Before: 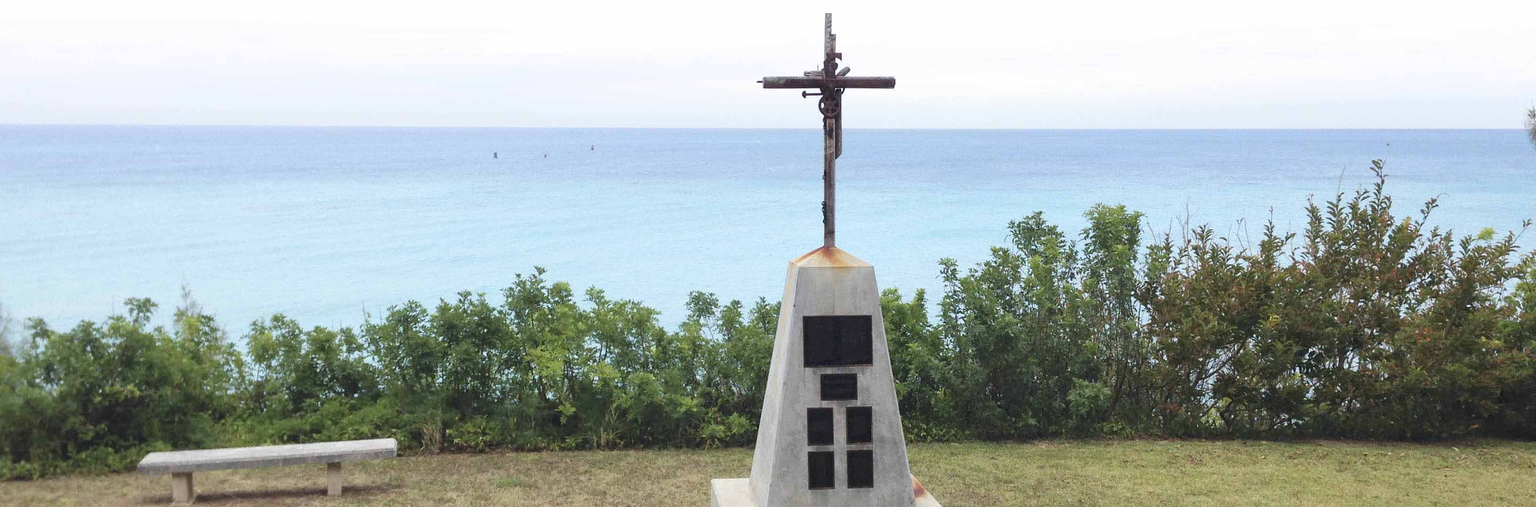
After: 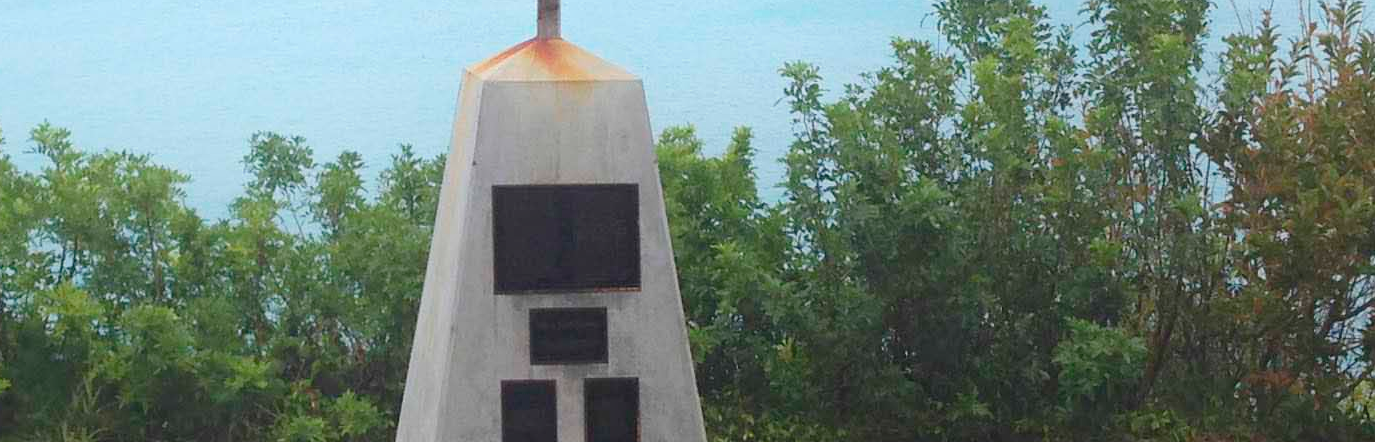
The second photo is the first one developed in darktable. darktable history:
crop: left 37.221%, top 45.169%, right 20.63%, bottom 13.777%
local contrast: detail 69%
